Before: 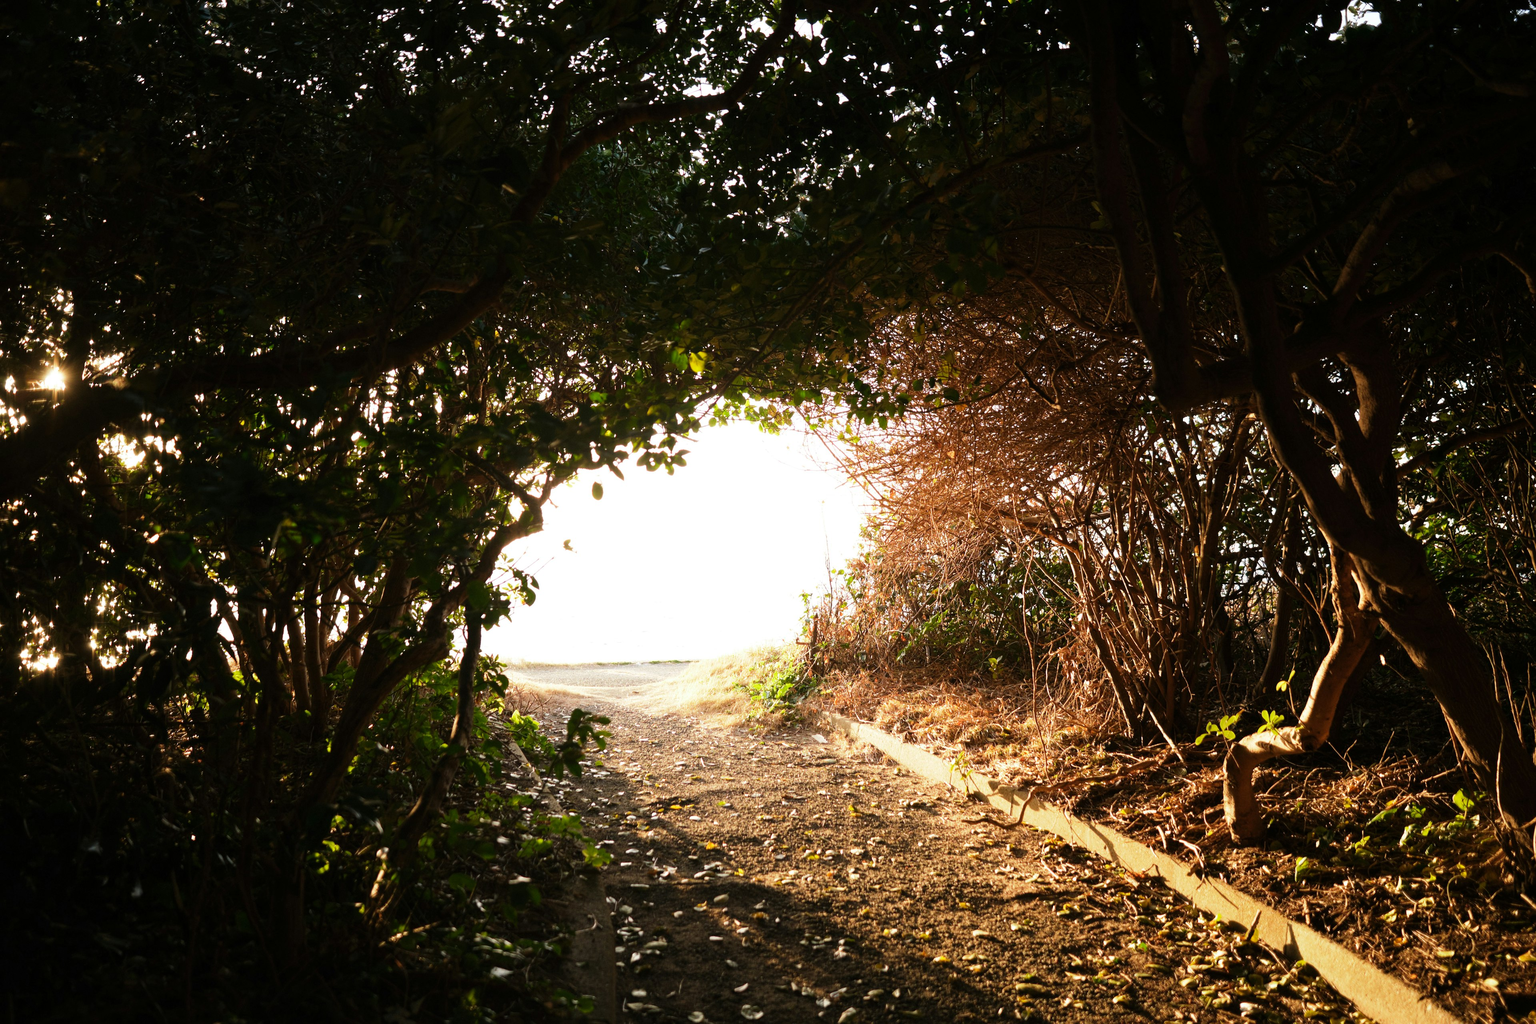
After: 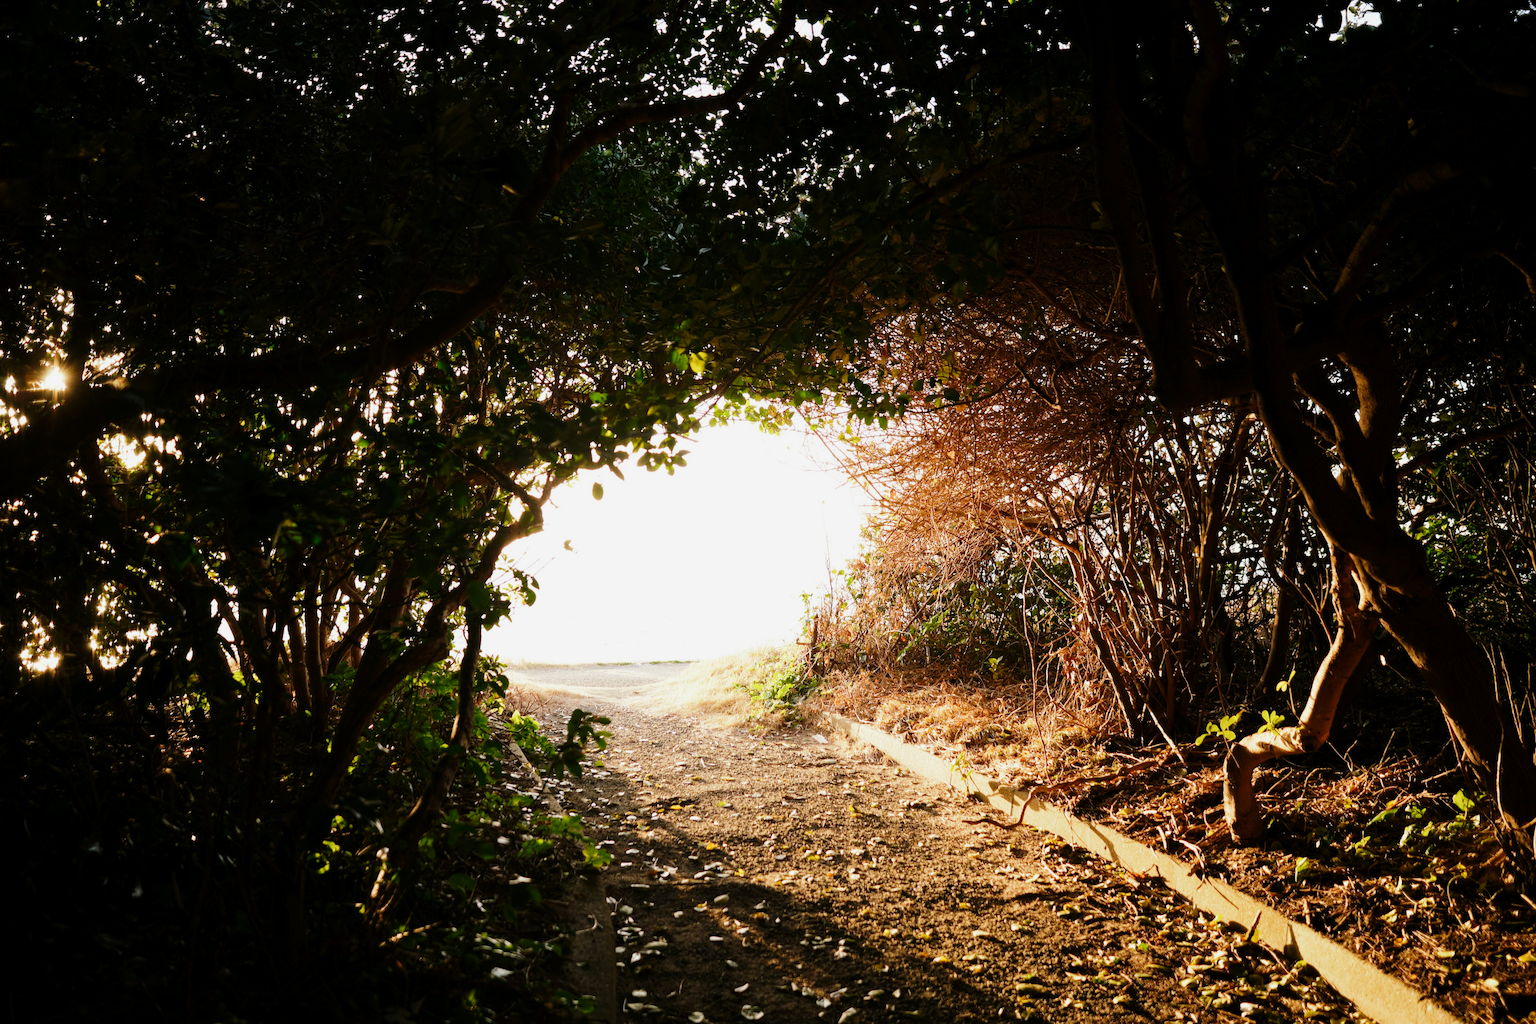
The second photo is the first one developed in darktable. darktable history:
tone curve: curves: ch0 [(0, 0) (0.003, 0.005) (0.011, 0.011) (0.025, 0.022) (0.044, 0.038) (0.069, 0.062) (0.1, 0.091) (0.136, 0.128) (0.177, 0.183) (0.224, 0.246) (0.277, 0.325) (0.335, 0.403) (0.399, 0.473) (0.468, 0.557) (0.543, 0.638) (0.623, 0.709) (0.709, 0.782) (0.801, 0.847) (0.898, 0.923) (1, 1)], preserve colors none
exposure: black level correction 0.001, exposure -0.2 EV, compensate highlight preservation false
